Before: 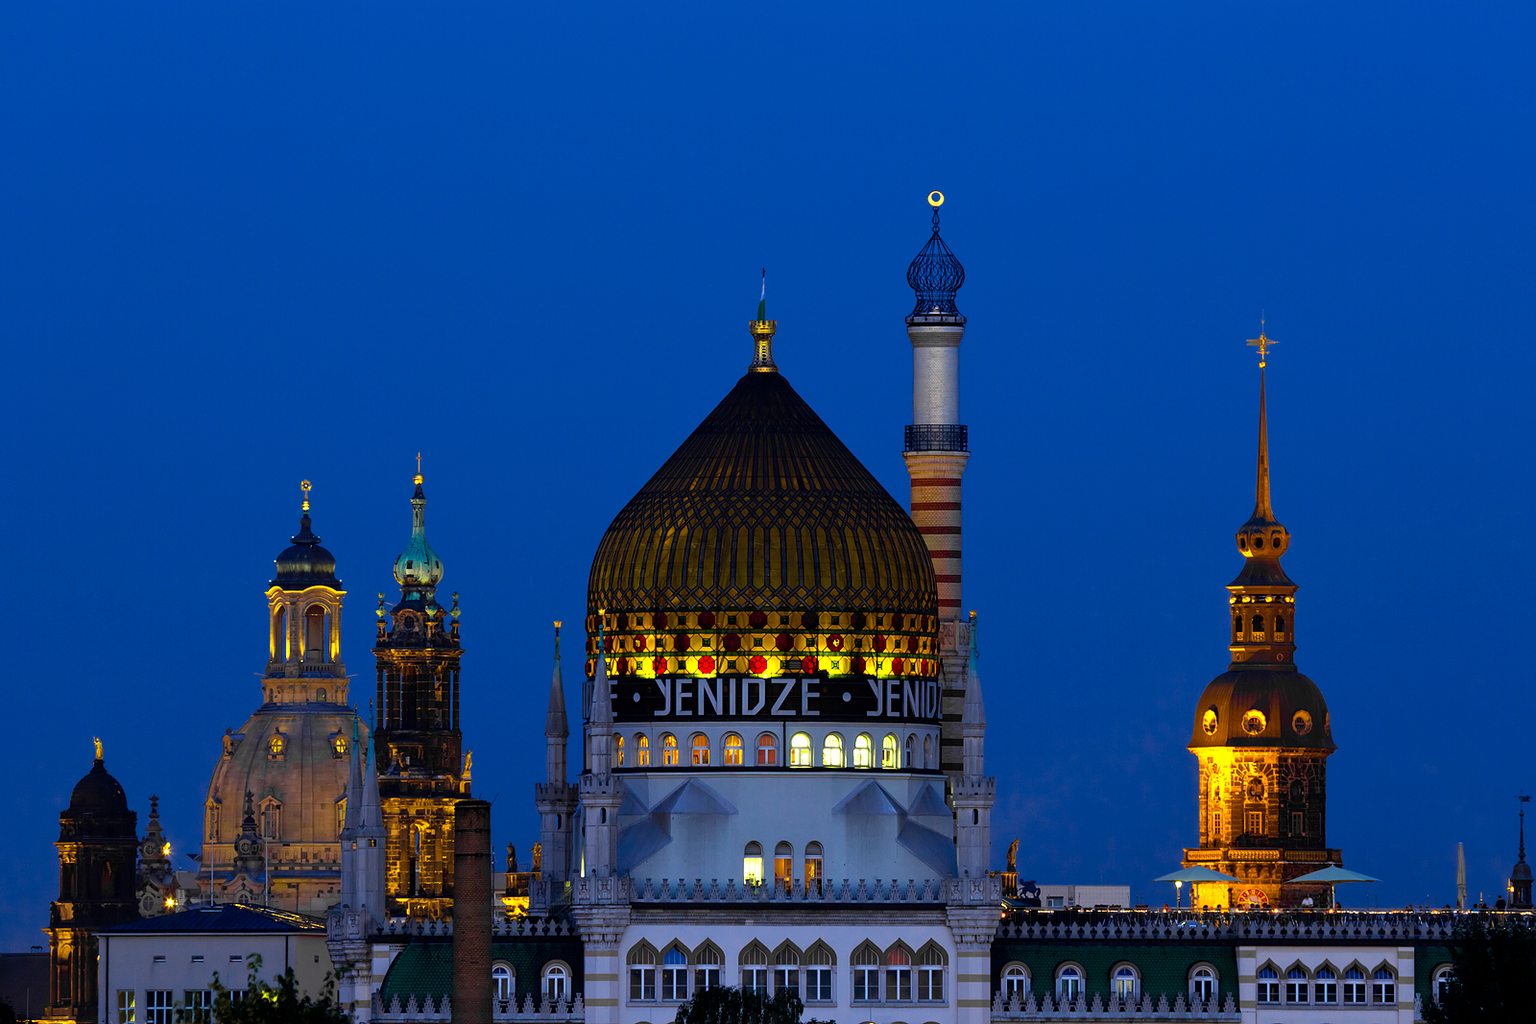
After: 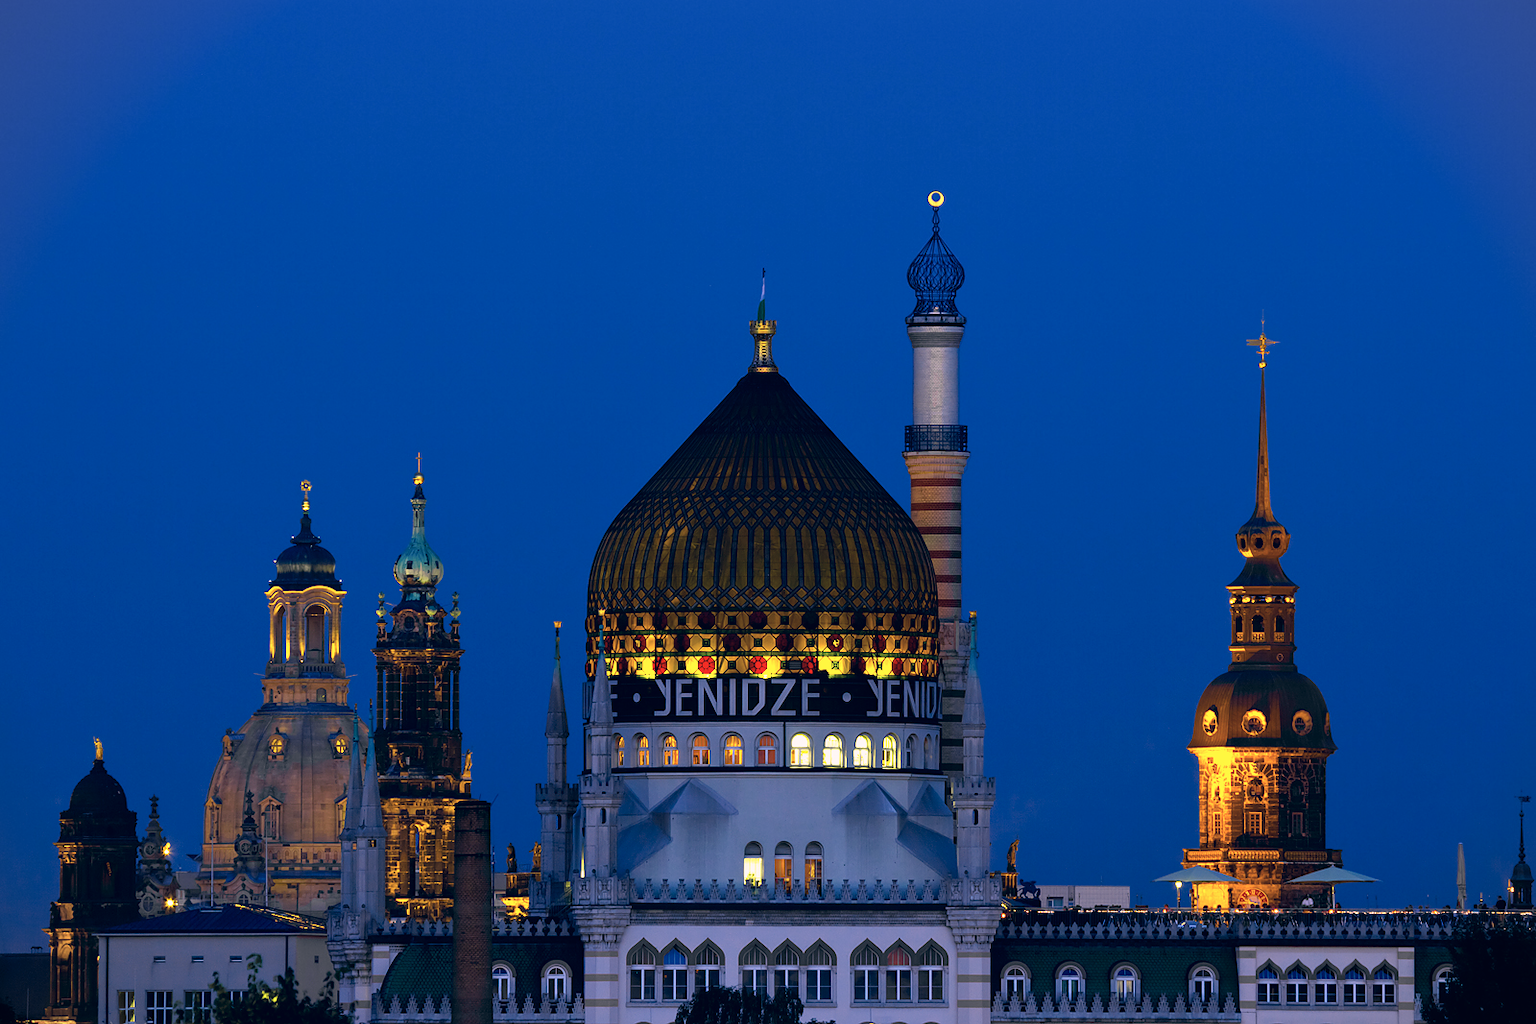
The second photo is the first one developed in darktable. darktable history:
color correction: highlights a* 13.83, highlights b* 5.73, shadows a* -5.64, shadows b* -15.36, saturation 0.851
vignetting: fall-off start 100.84%, fall-off radius 71.77%, width/height ratio 1.174
